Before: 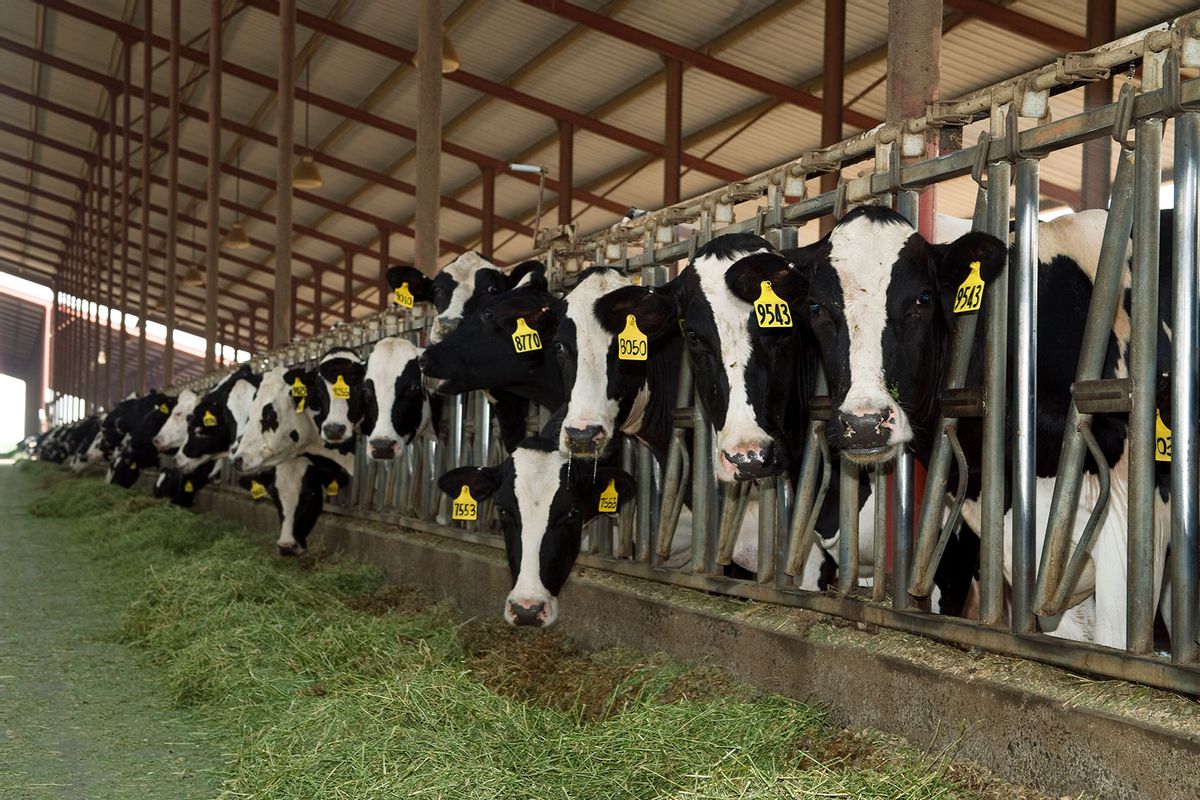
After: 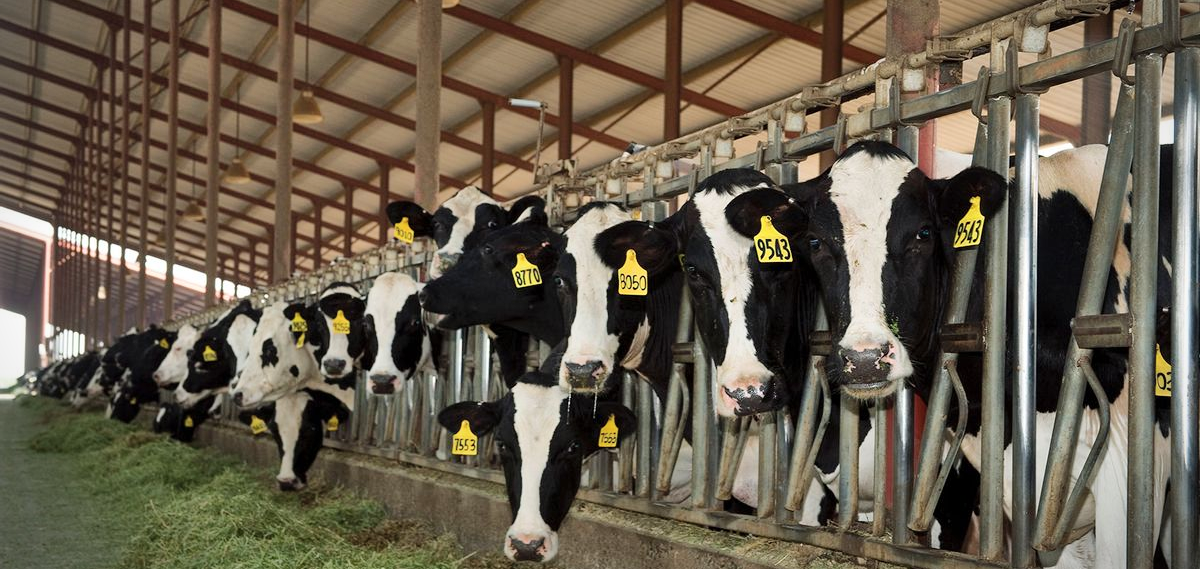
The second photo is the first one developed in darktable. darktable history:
vignetting: fall-off start 91.05%, fall-off radius 39.03%, brightness -0.395, saturation -0.3, width/height ratio 1.227, shape 1.3
crop and rotate: top 8.194%, bottom 20.587%
shadows and highlights: shadows 75.72, highlights -60.69, soften with gaussian
